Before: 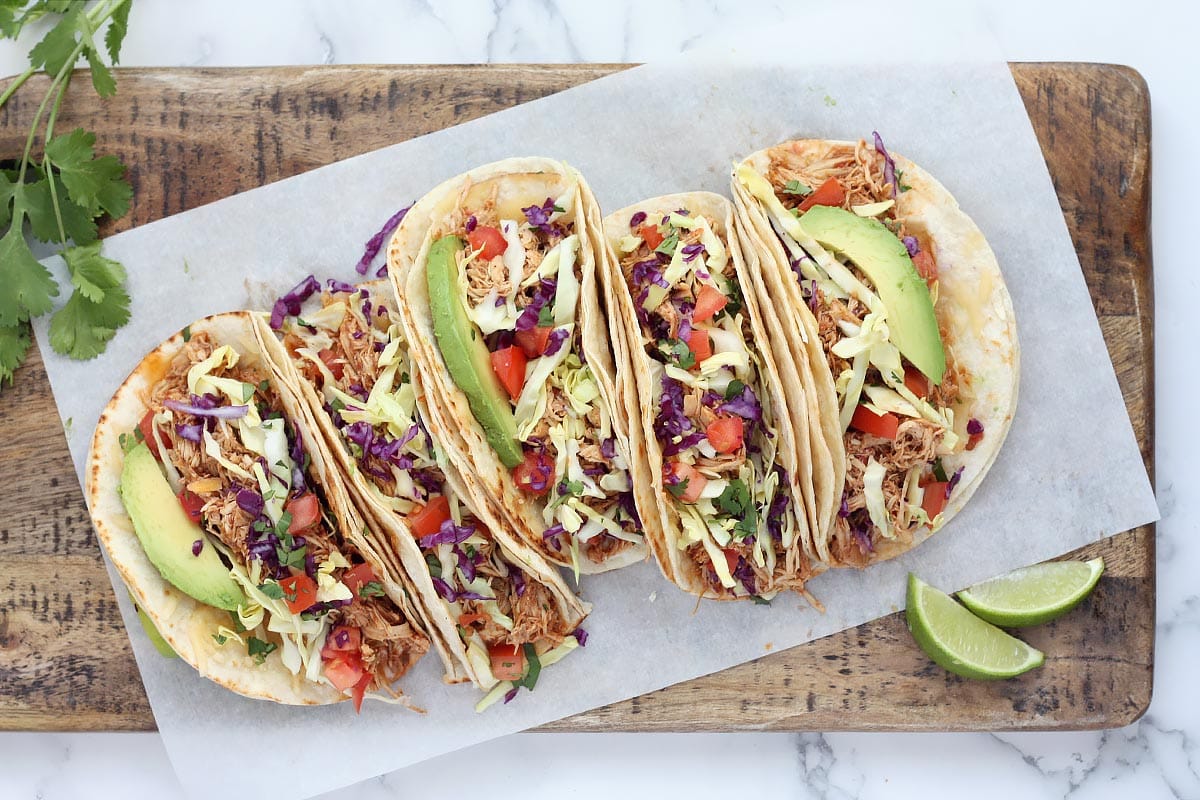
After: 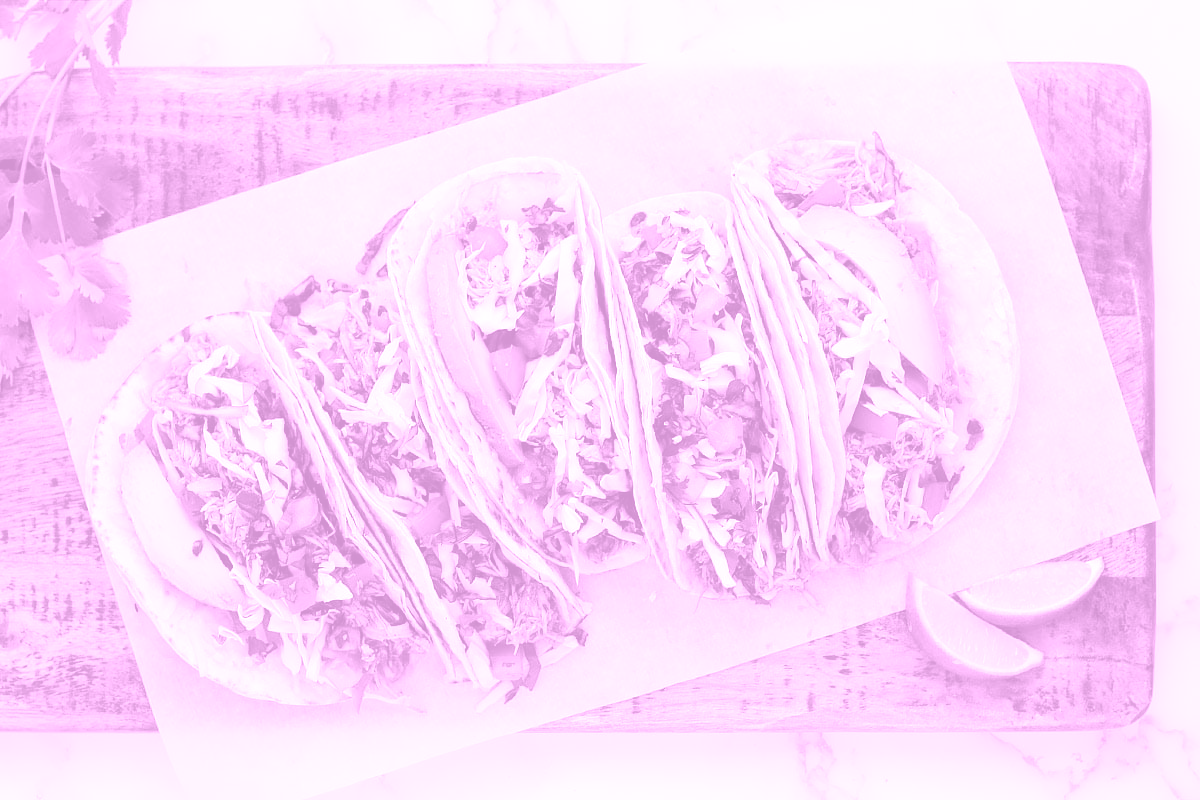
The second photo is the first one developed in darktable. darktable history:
tone equalizer: -8 EV -1.08 EV, -7 EV -1.01 EV, -6 EV -0.867 EV, -5 EV -0.578 EV, -3 EV 0.578 EV, -2 EV 0.867 EV, -1 EV 1.01 EV, +0 EV 1.08 EV, edges refinement/feathering 500, mask exposure compensation -1.57 EV, preserve details no
colorize: hue 331.2°, saturation 75%, source mix 30.28%, lightness 70.52%, version 1
